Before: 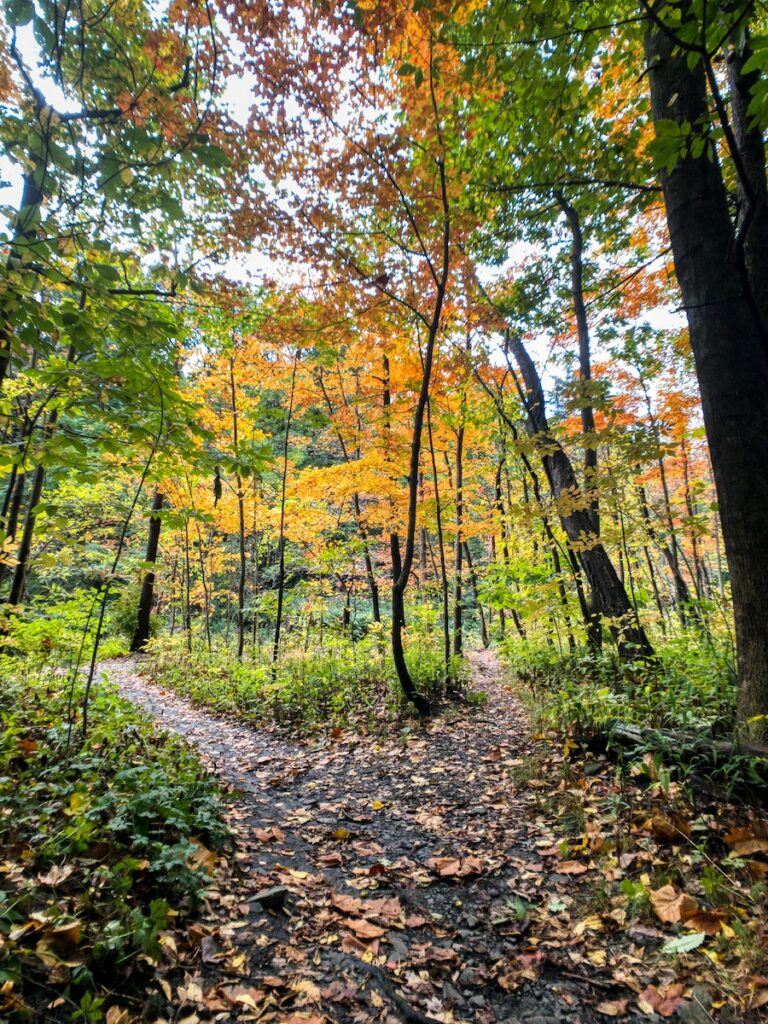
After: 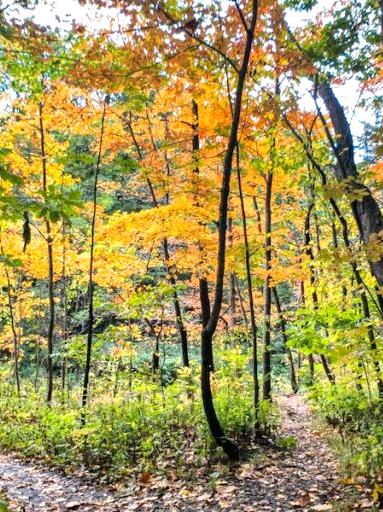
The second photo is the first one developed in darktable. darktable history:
crop: left 25%, top 25%, right 25%, bottom 25%
exposure: black level correction 0, exposure 0.3 EV, compensate highlight preservation false
haze removal: compatibility mode true, adaptive false
